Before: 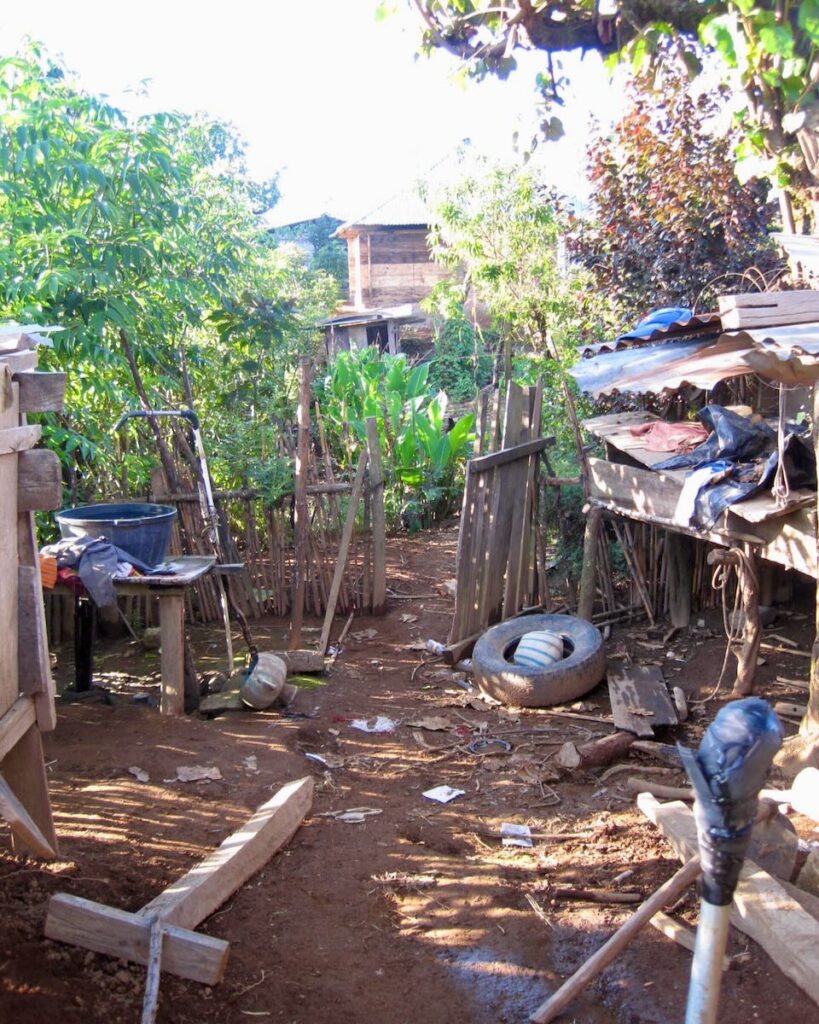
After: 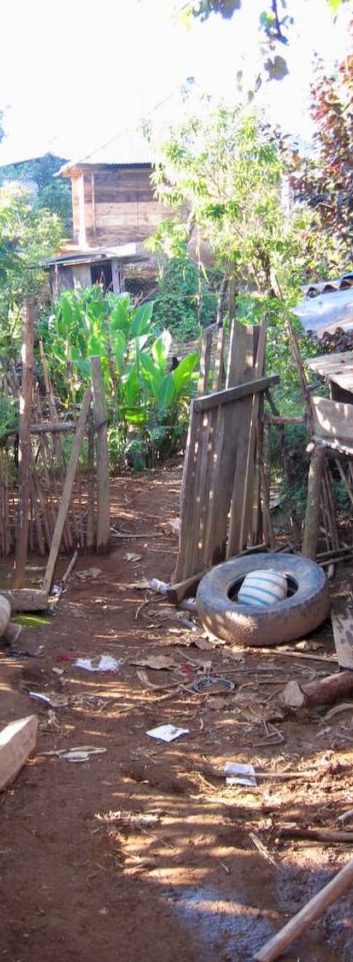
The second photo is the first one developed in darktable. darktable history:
crop: left 33.734%, top 6.016%, right 23.106%
